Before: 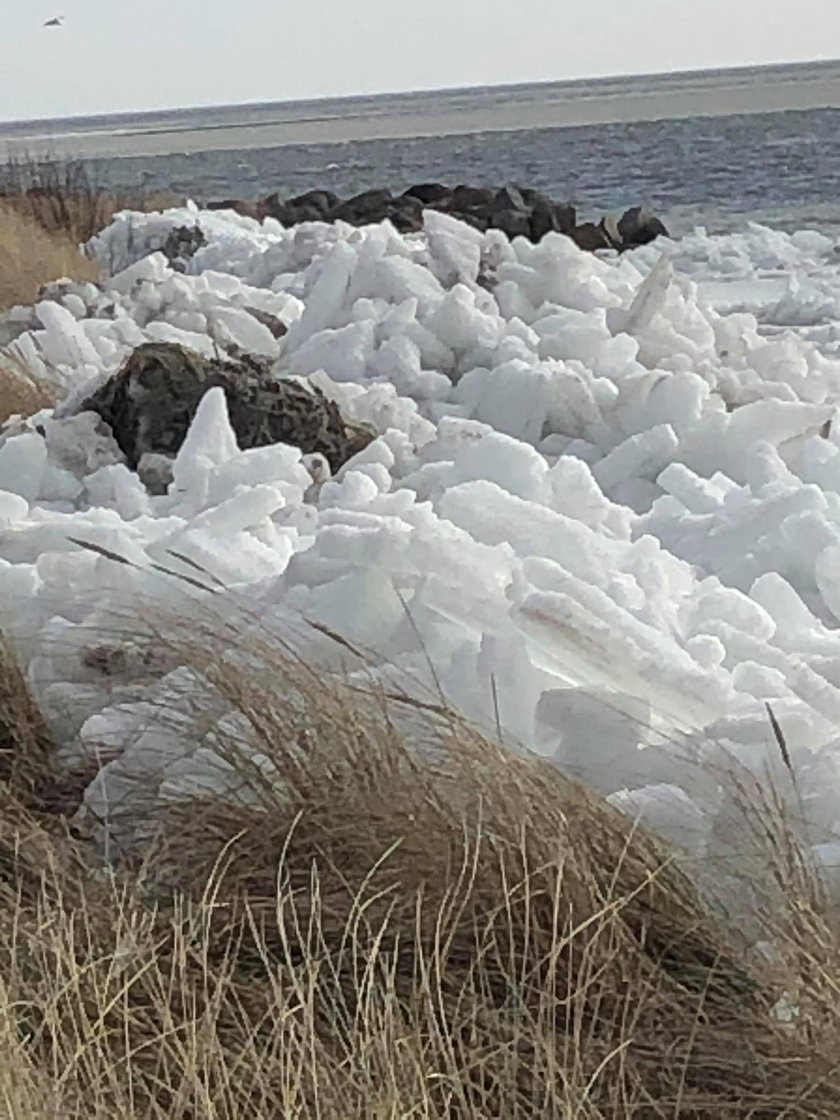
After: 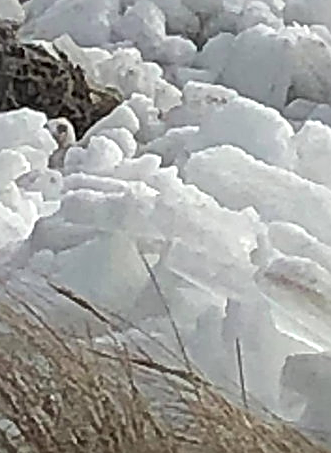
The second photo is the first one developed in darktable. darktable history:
sharpen: radius 2.541, amount 0.646
local contrast: mode bilateral grid, contrast 20, coarseness 49, detail 120%, midtone range 0.2
crop: left 30.431%, top 29.941%, right 30.14%, bottom 29.531%
